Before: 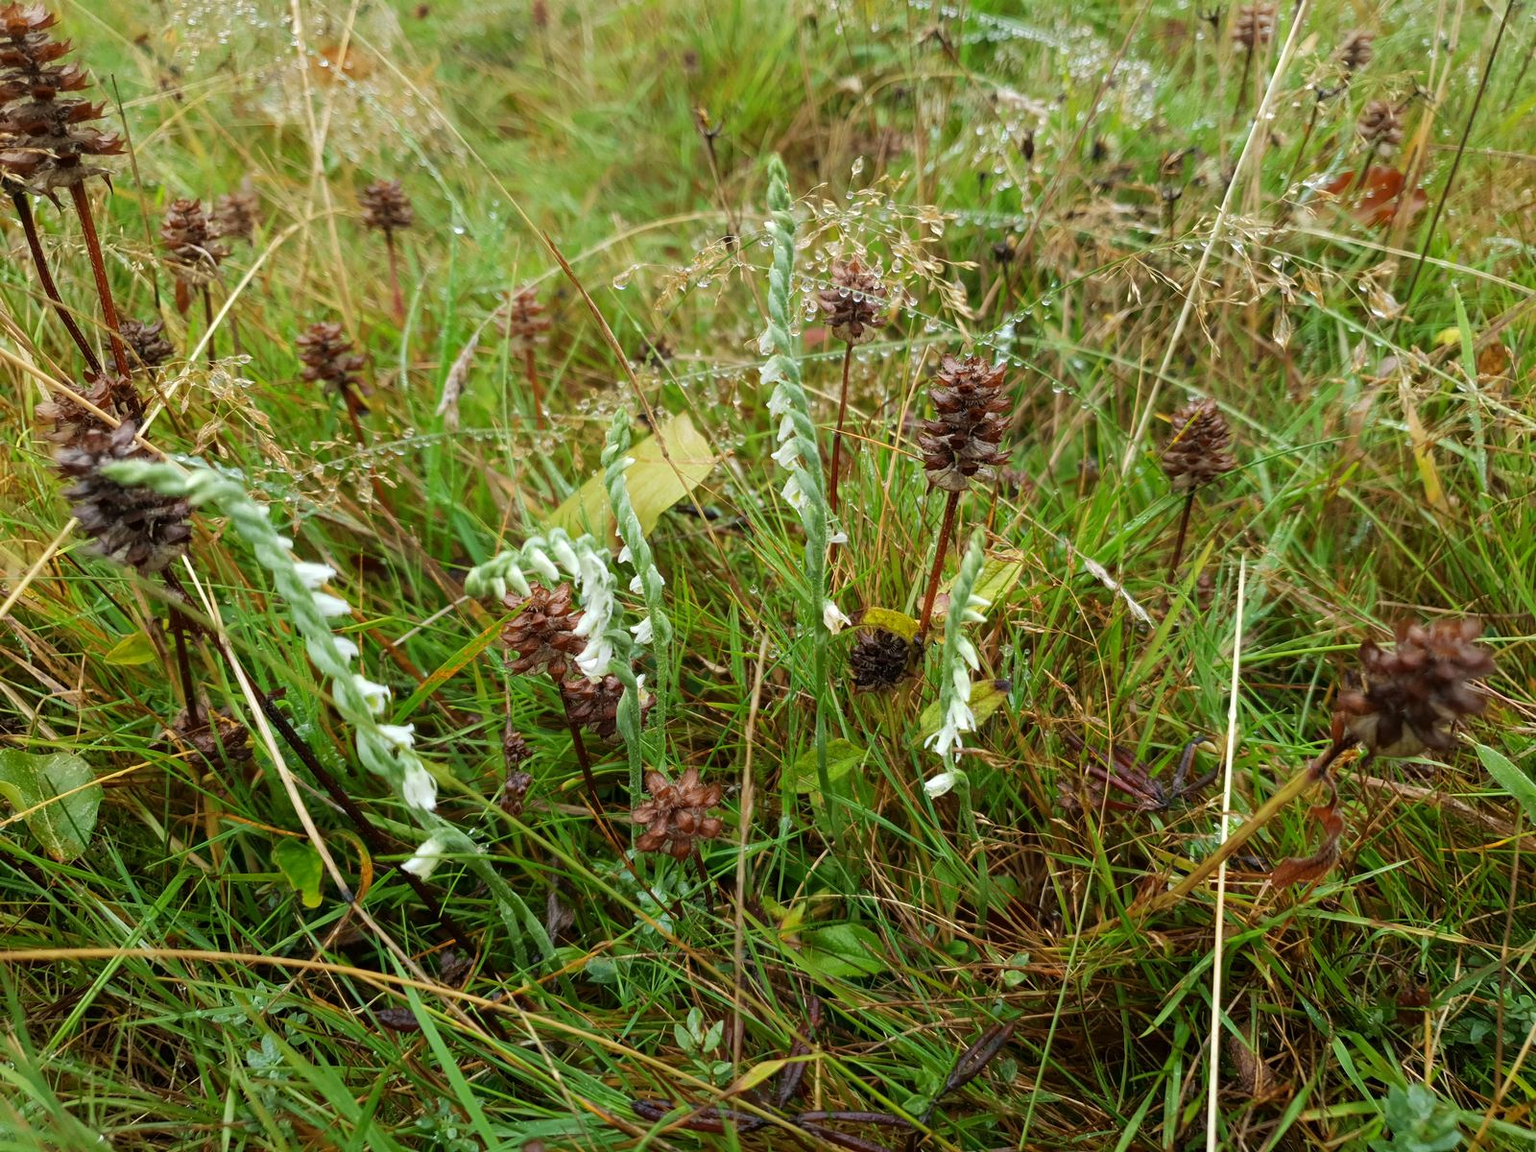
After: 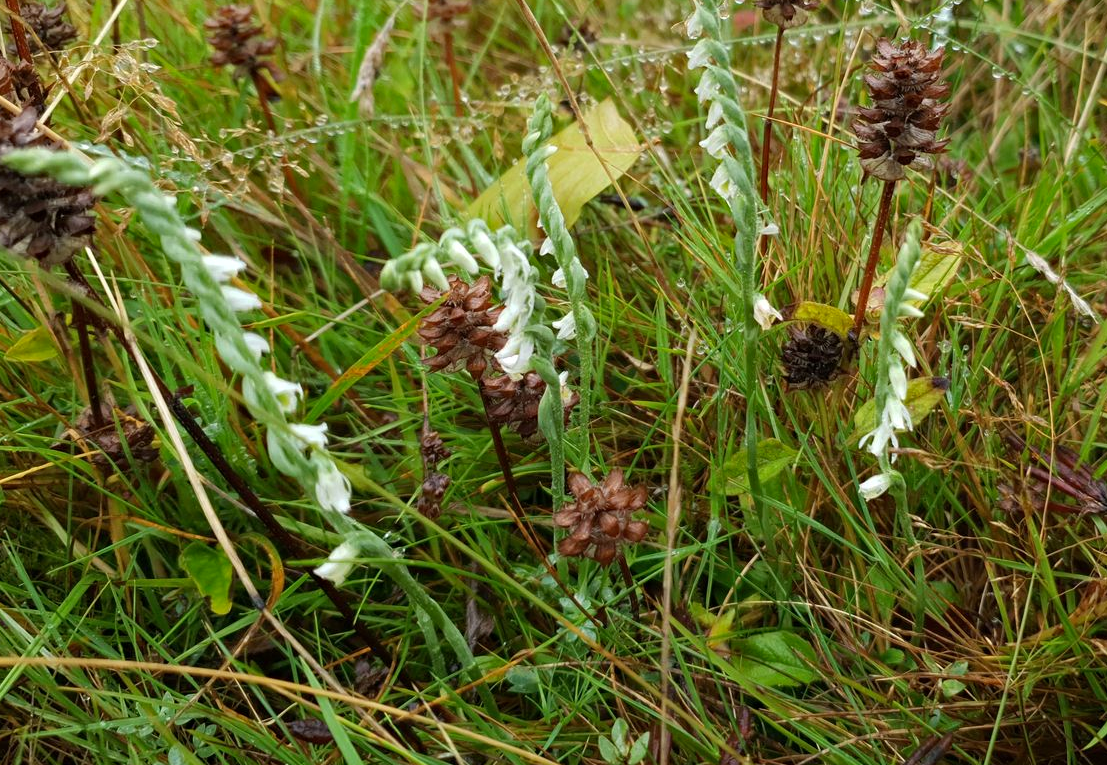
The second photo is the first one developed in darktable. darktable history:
tone equalizer: mask exposure compensation -0.502 EV
haze removal: compatibility mode true, adaptive false
crop: left 6.533%, top 27.652%, right 24.221%, bottom 8.575%
